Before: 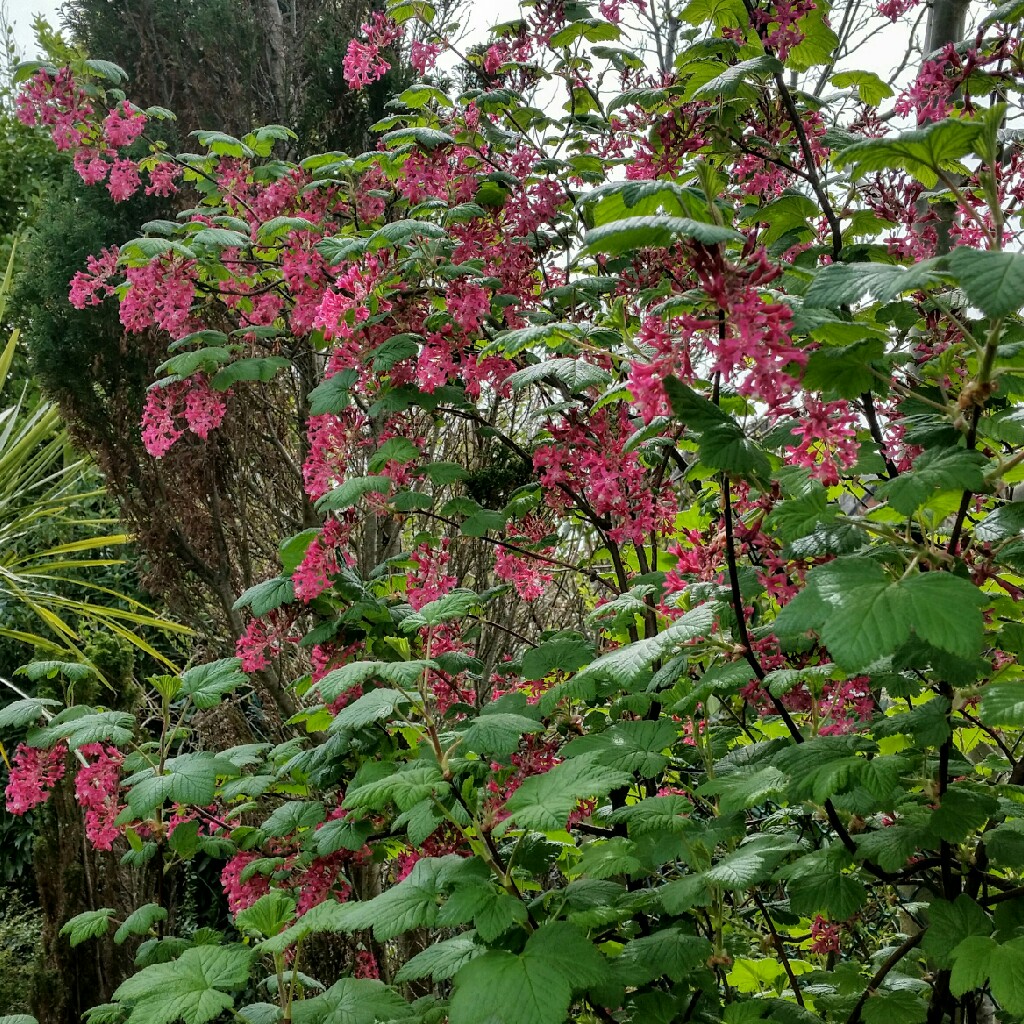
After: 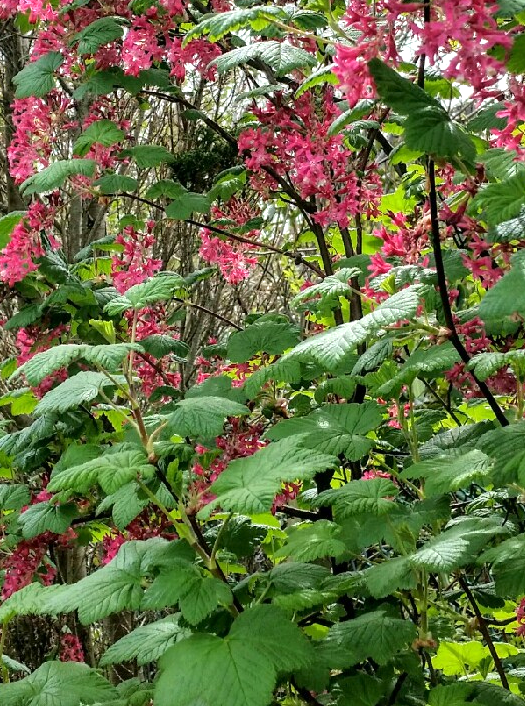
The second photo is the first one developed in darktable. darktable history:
crop and rotate: left 28.885%, top 31.039%, right 19.814%
exposure: exposure 0.604 EV, compensate exposure bias true, compensate highlight preservation false
